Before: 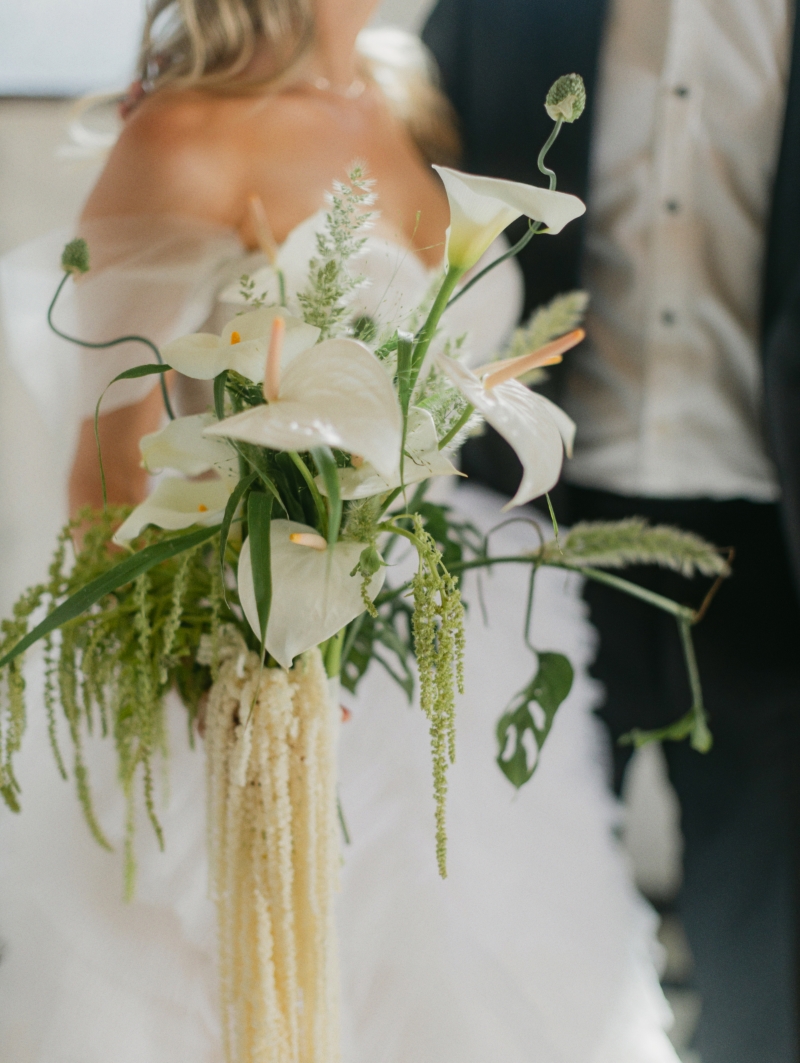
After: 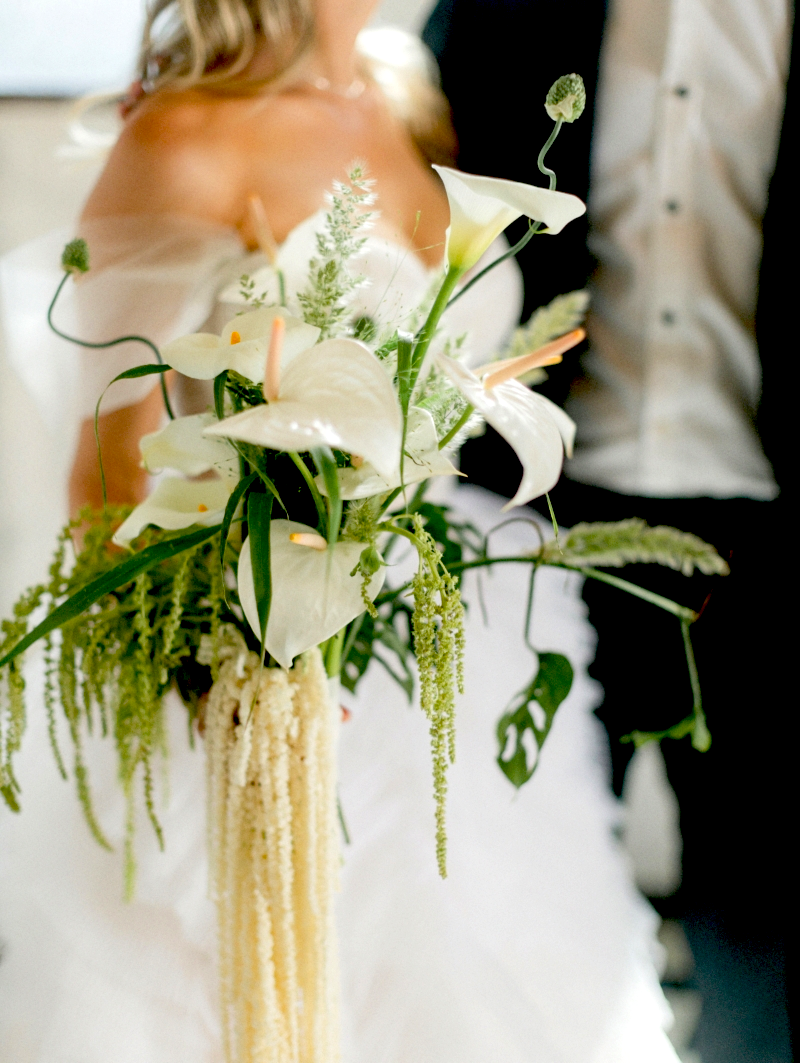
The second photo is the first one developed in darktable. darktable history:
exposure: black level correction 0.038, exposure 0.5 EV, compensate highlight preservation false
